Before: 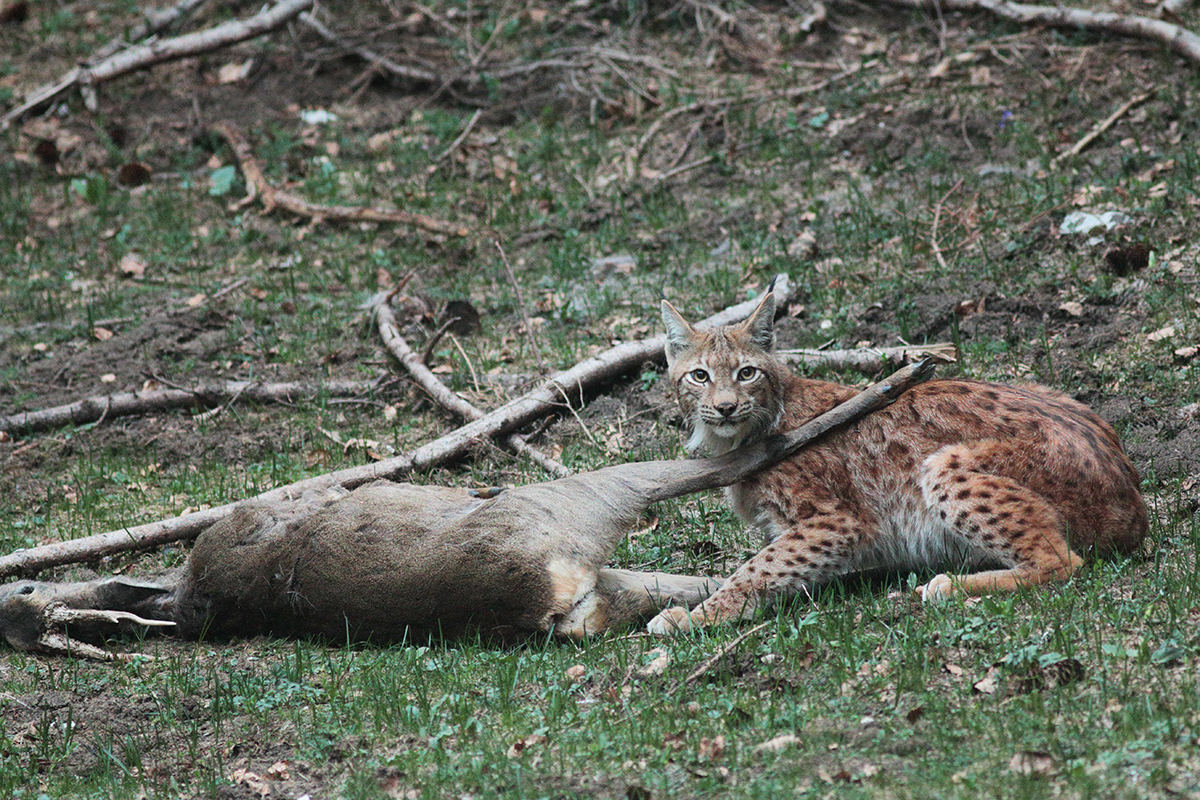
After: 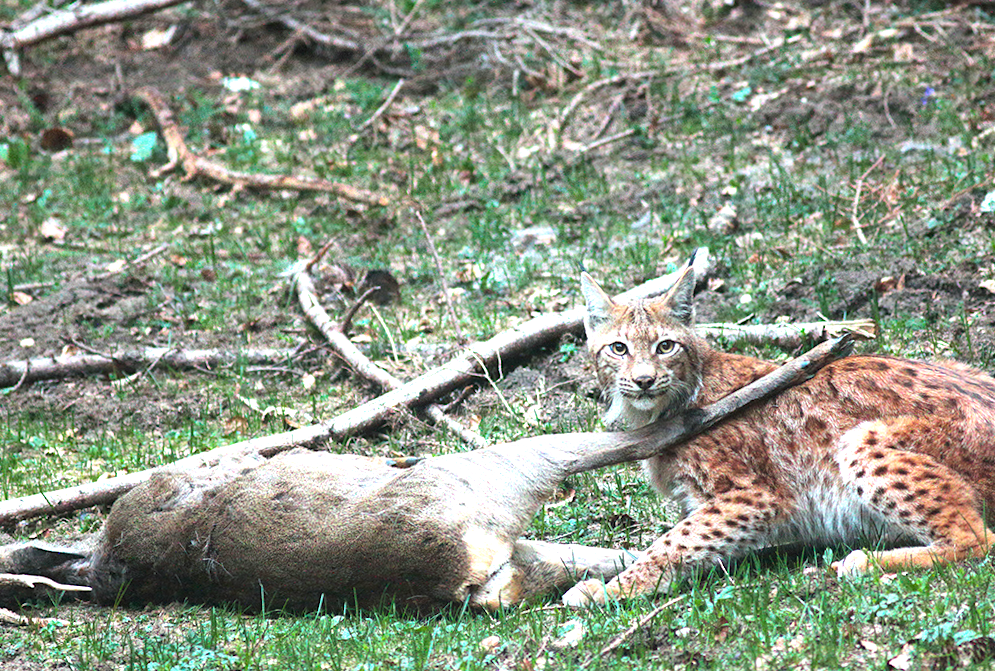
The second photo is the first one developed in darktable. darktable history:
exposure: black level correction 0, exposure 1.2 EV, compensate highlight preservation false
local contrast: highlights 61%, shadows 106%, detail 107%, midtone range 0.529
white balance: red 0.982, blue 1.018
rotate and perspective: rotation 0.8°, automatic cropping off
crop and rotate: left 7.196%, top 4.574%, right 10.605%, bottom 13.178%
color balance rgb: global vibrance 42.74%
